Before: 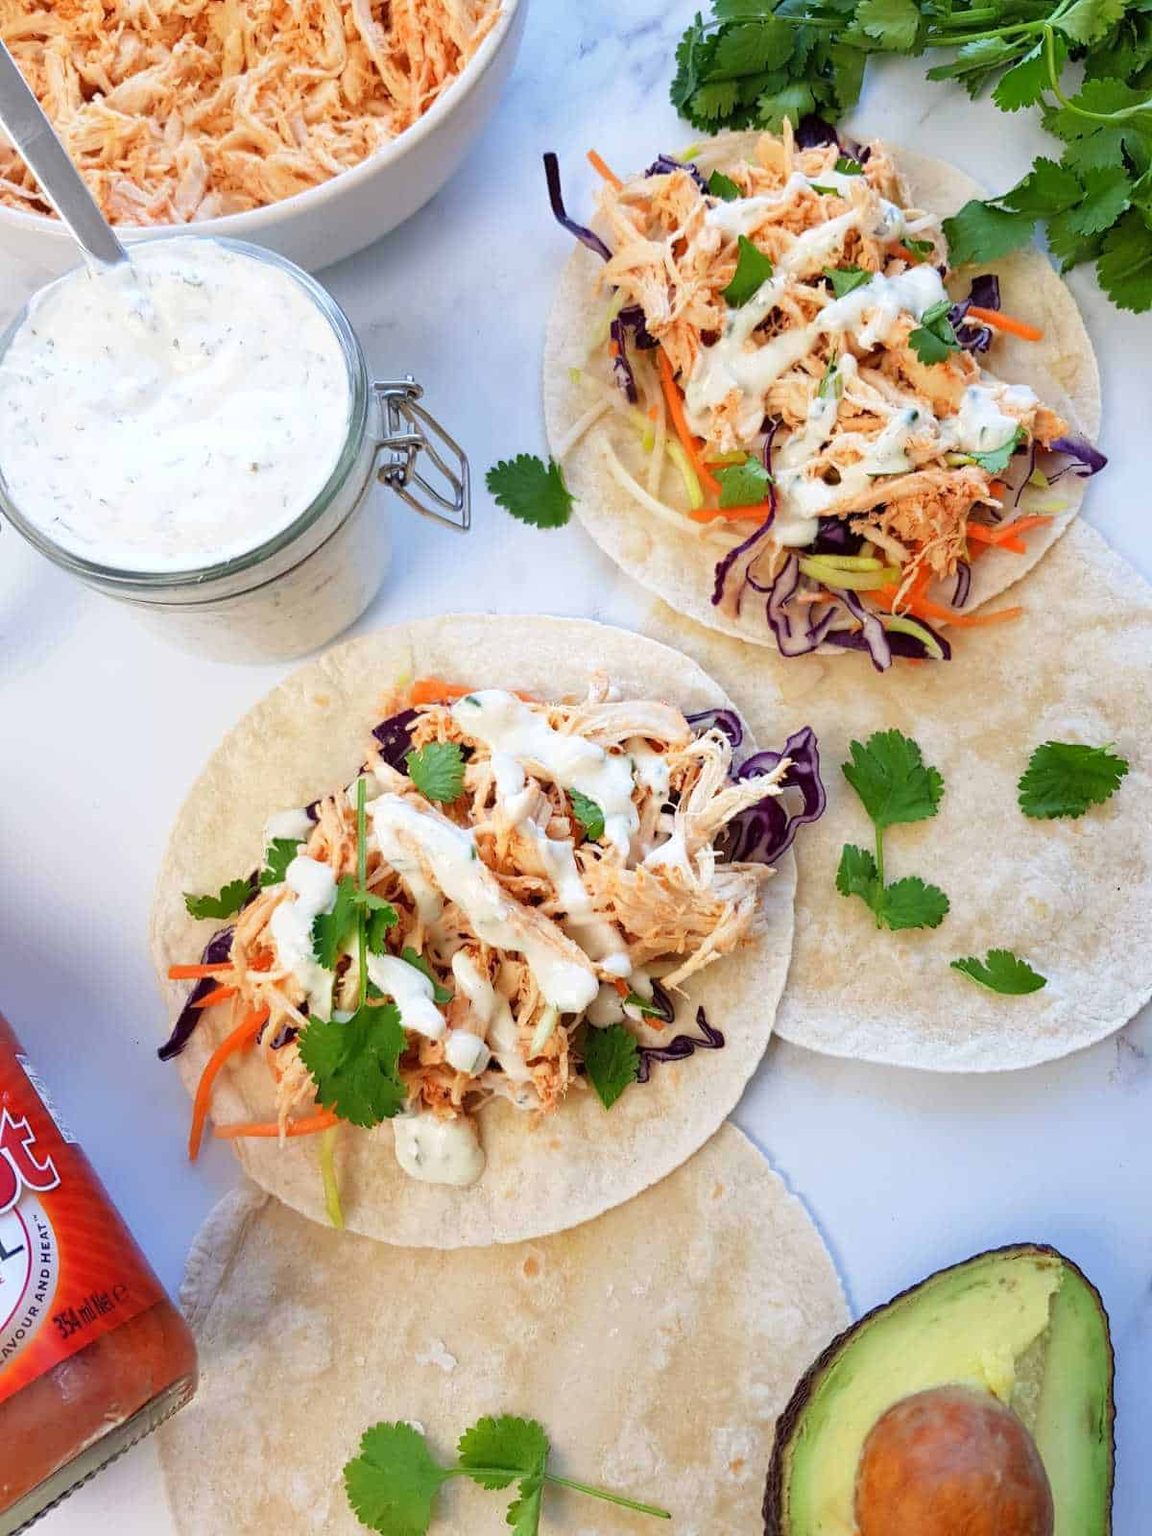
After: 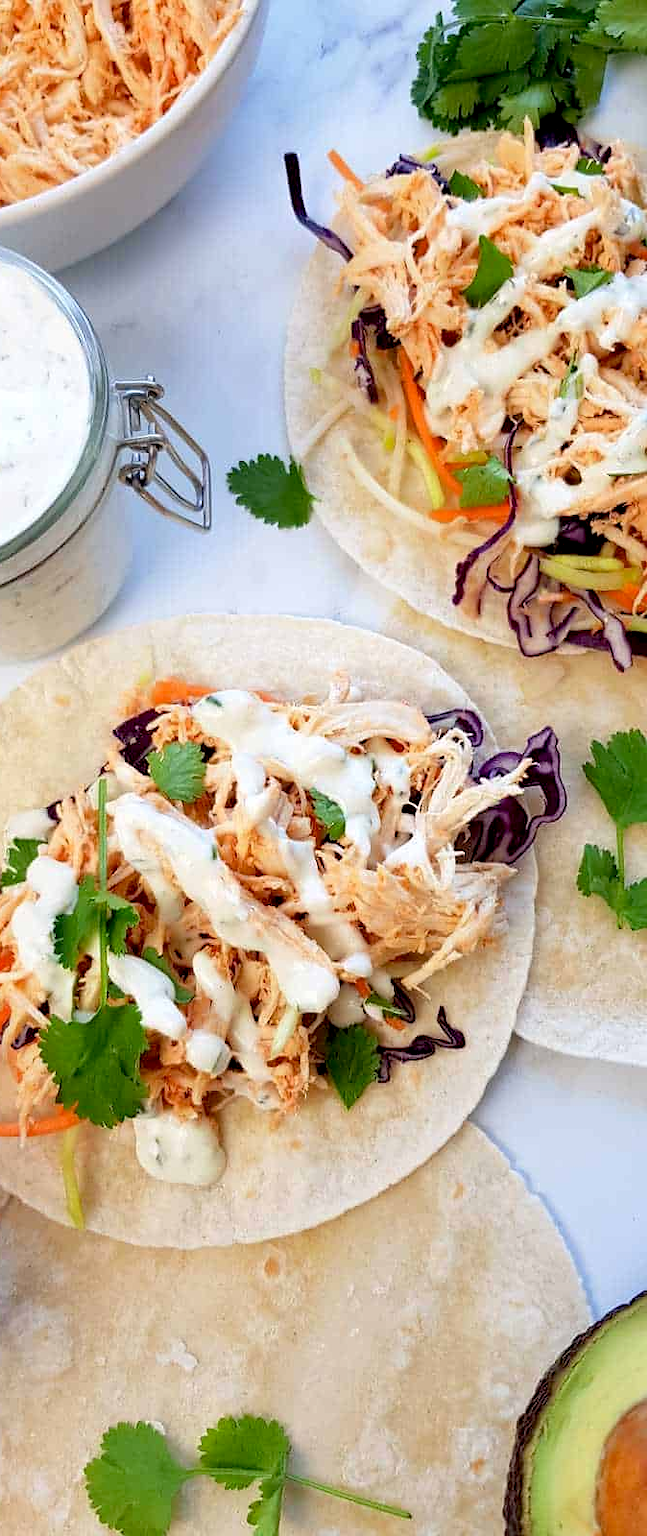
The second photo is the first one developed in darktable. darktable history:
sharpen: radius 1.029, threshold 0.991
crop and rotate: left 22.551%, right 21.22%
exposure: black level correction 0.009, exposure 0.017 EV, compensate highlight preservation false
